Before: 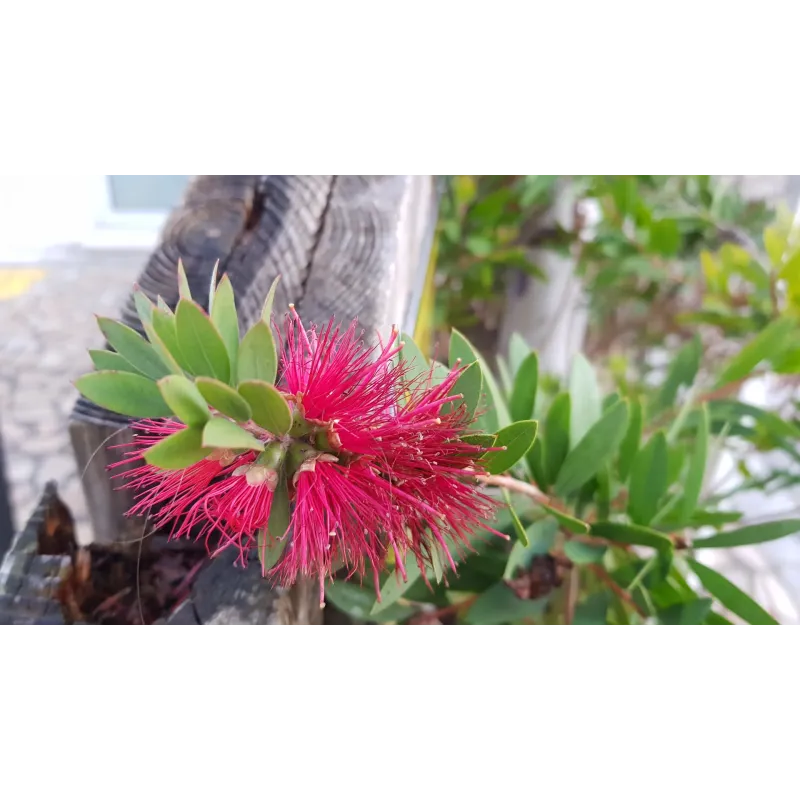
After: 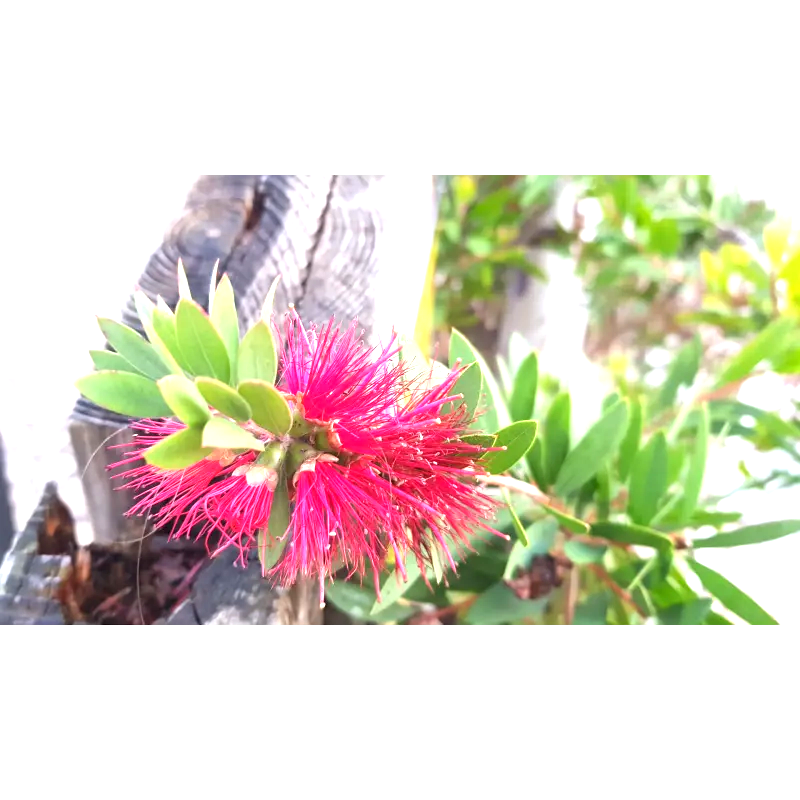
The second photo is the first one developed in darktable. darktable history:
exposure: black level correction 0, exposure 1.286 EV, compensate exposure bias true, compensate highlight preservation false
sharpen: radius 2.873, amount 0.866, threshold 47.293
